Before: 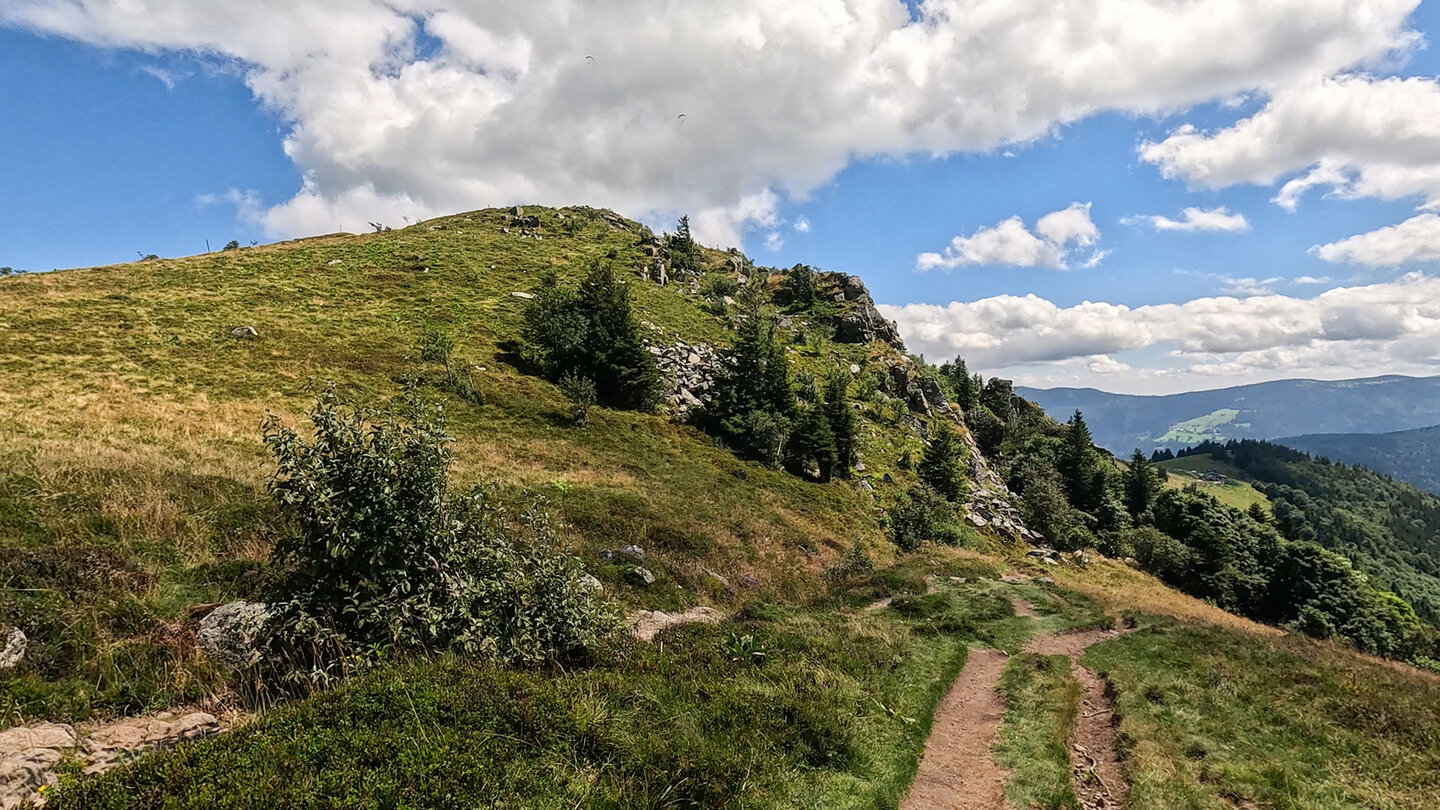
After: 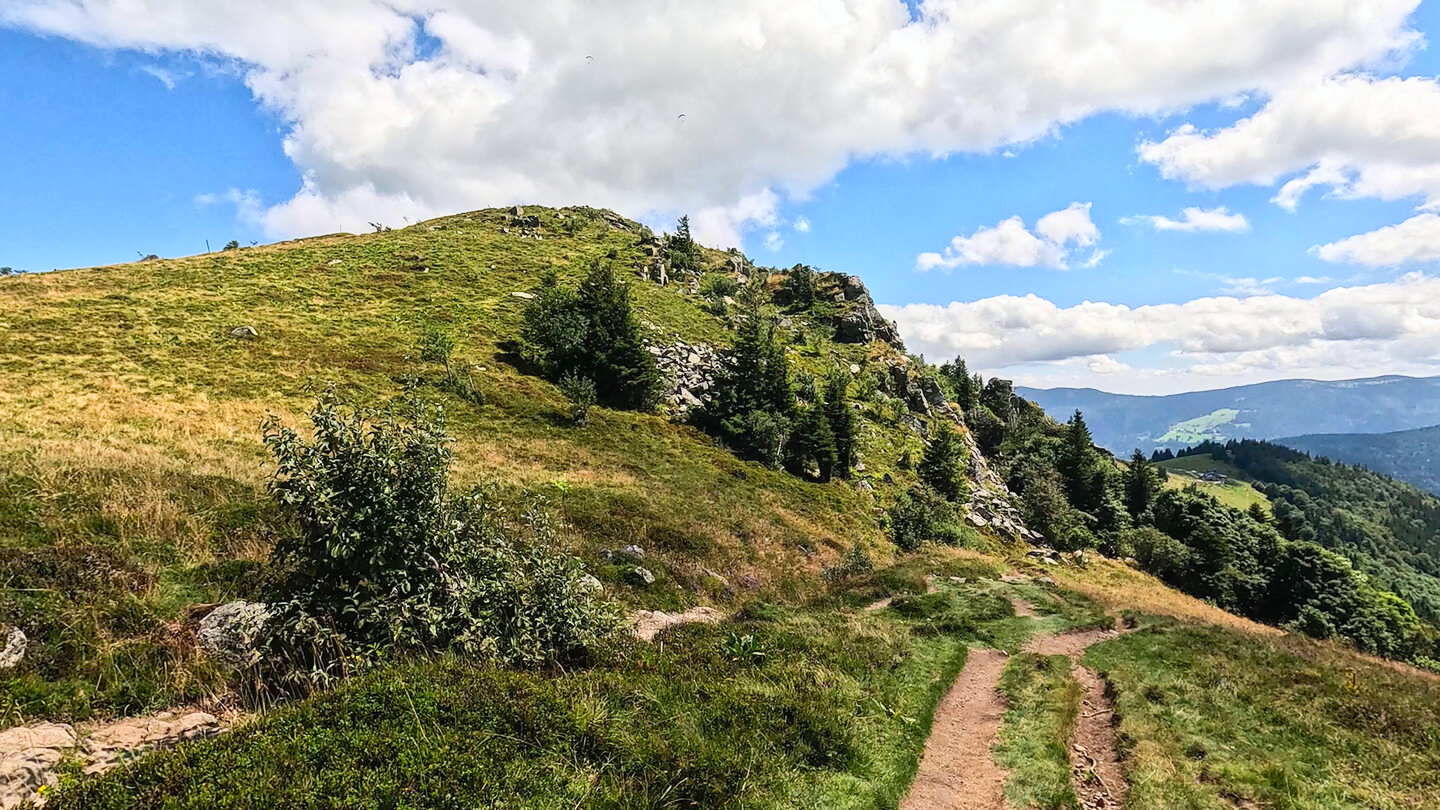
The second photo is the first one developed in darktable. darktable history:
white balance: red 0.986, blue 1.01
contrast brightness saturation: contrast 0.2, brightness 0.16, saturation 0.22
